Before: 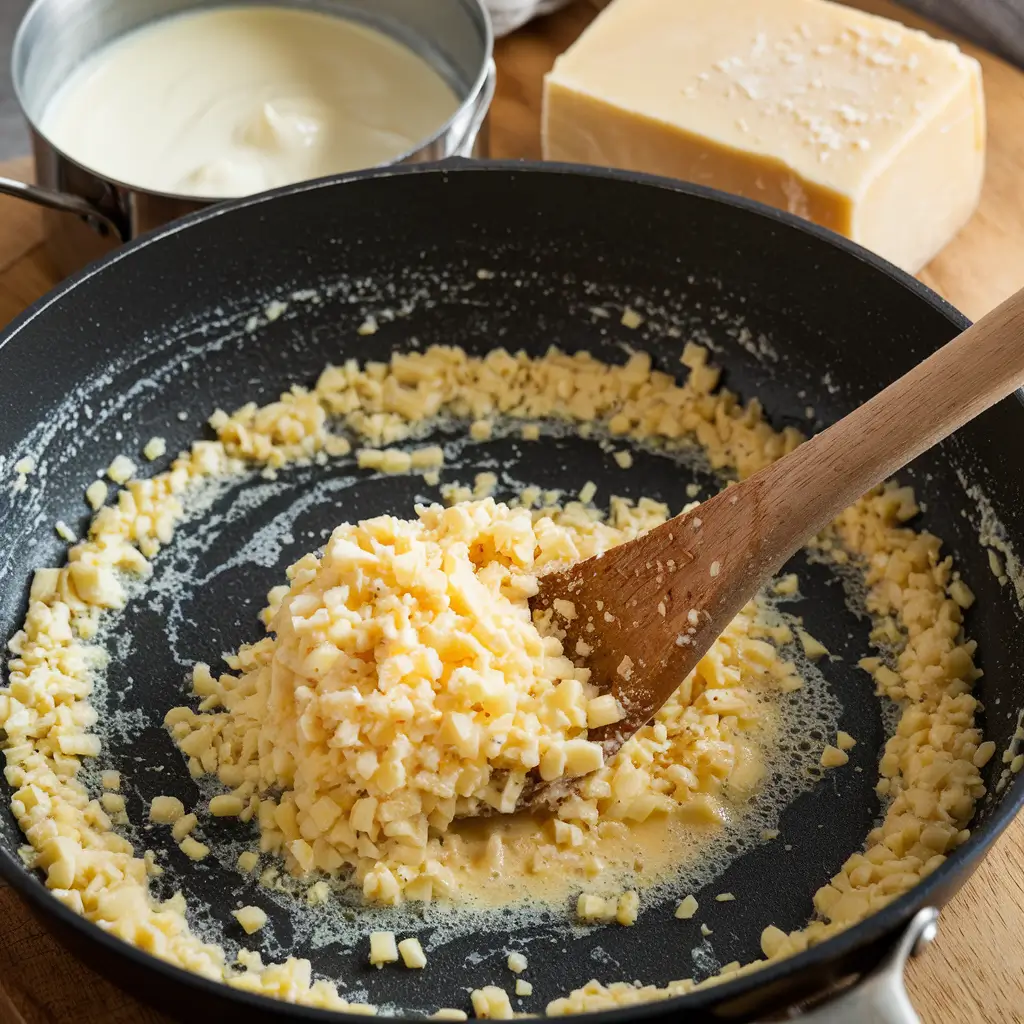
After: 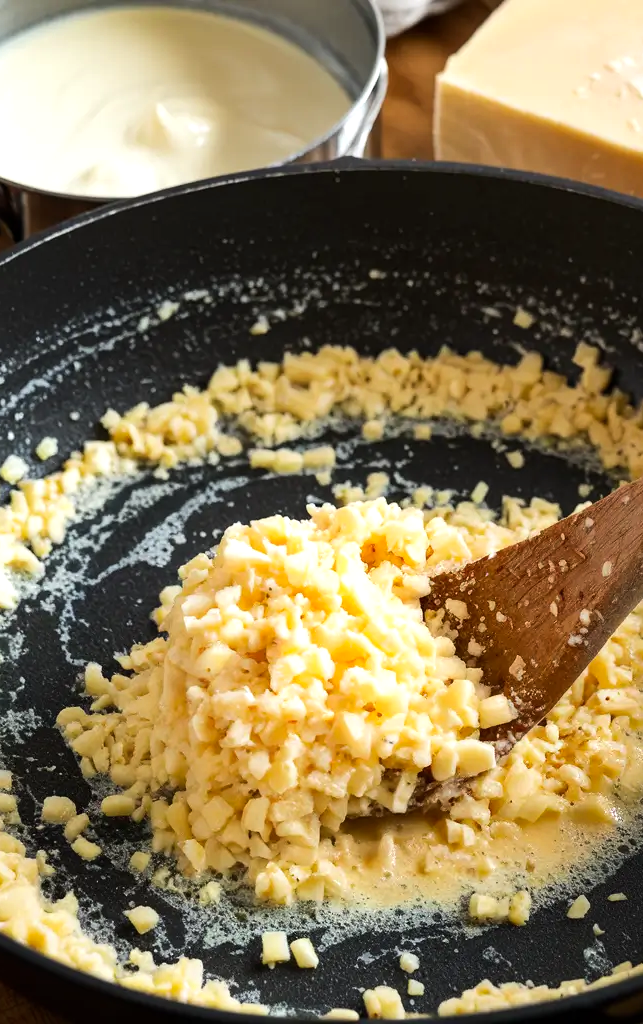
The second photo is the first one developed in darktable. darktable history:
crop: left 10.644%, right 26.528%
contrast brightness saturation: contrast 0.04, saturation 0.07
tone equalizer: -8 EV -0.417 EV, -7 EV -0.389 EV, -6 EV -0.333 EV, -5 EV -0.222 EV, -3 EV 0.222 EV, -2 EV 0.333 EV, -1 EV 0.389 EV, +0 EV 0.417 EV, edges refinement/feathering 500, mask exposure compensation -1.57 EV, preserve details no
